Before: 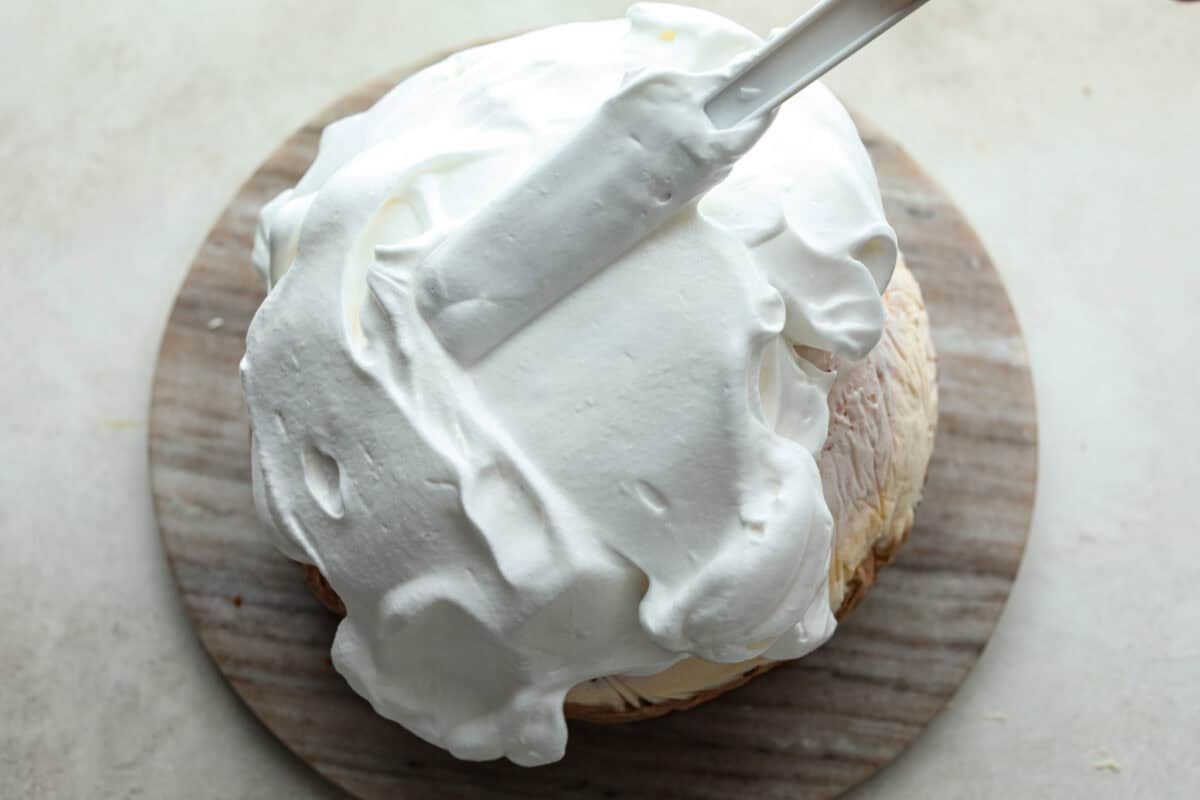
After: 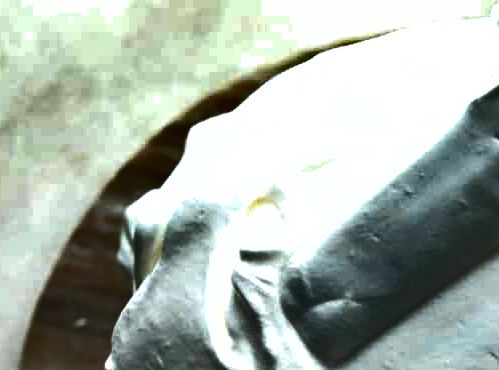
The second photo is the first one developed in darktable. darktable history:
color balance rgb: shadows lift › luminance -7.441%, shadows lift › chroma 2.159%, shadows lift › hue 197.79°, perceptual saturation grading › global saturation 19.5%, global vibrance 25.088%, contrast 19.475%
crop and rotate: left 11.309%, top 0.065%, right 47.069%, bottom 53.649%
shadows and highlights: shadows 21, highlights -82.25, soften with gaussian
